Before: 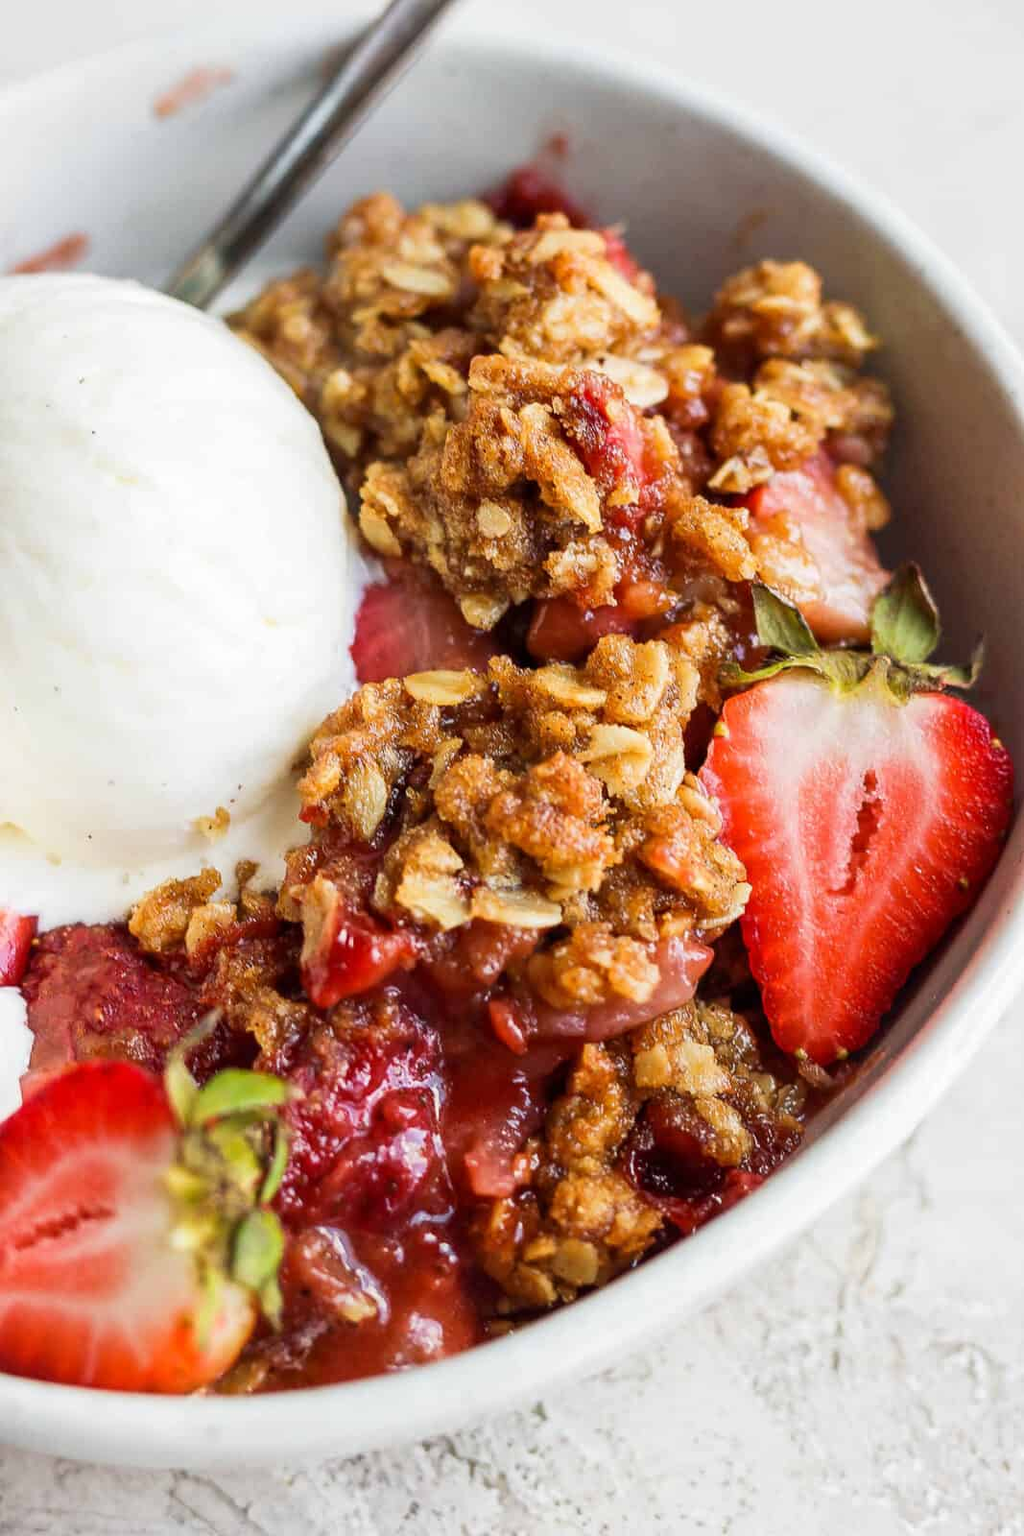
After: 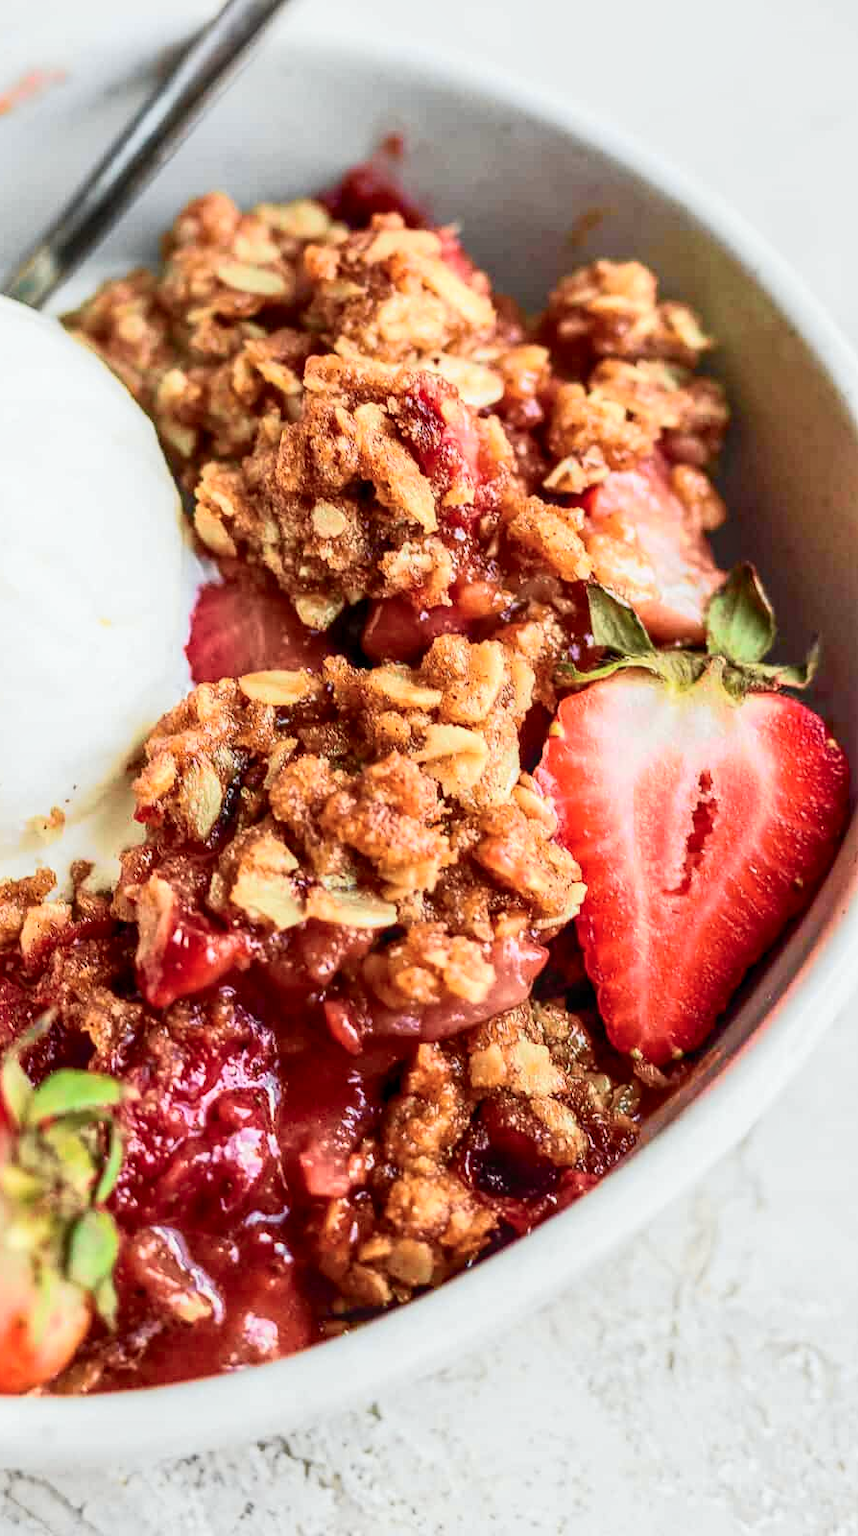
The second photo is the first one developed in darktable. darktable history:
local contrast: detail 130%
crop: left 16.166%
tone curve: curves: ch0 [(0, 0.013) (0.104, 0.103) (0.258, 0.267) (0.448, 0.489) (0.709, 0.794) (0.895, 0.915) (0.994, 0.971)]; ch1 [(0, 0) (0.335, 0.298) (0.446, 0.416) (0.488, 0.488) (0.515, 0.504) (0.581, 0.615) (0.635, 0.661) (1, 1)]; ch2 [(0, 0) (0.314, 0.306) (0.436, 0.447) (0.502, 0.5) (0.538, 0.541) (0.568, 0.603) (0.641, 0.635) (0.717, 0.701) (1, 1)], color space Lab, independent channels, preserve colors none
